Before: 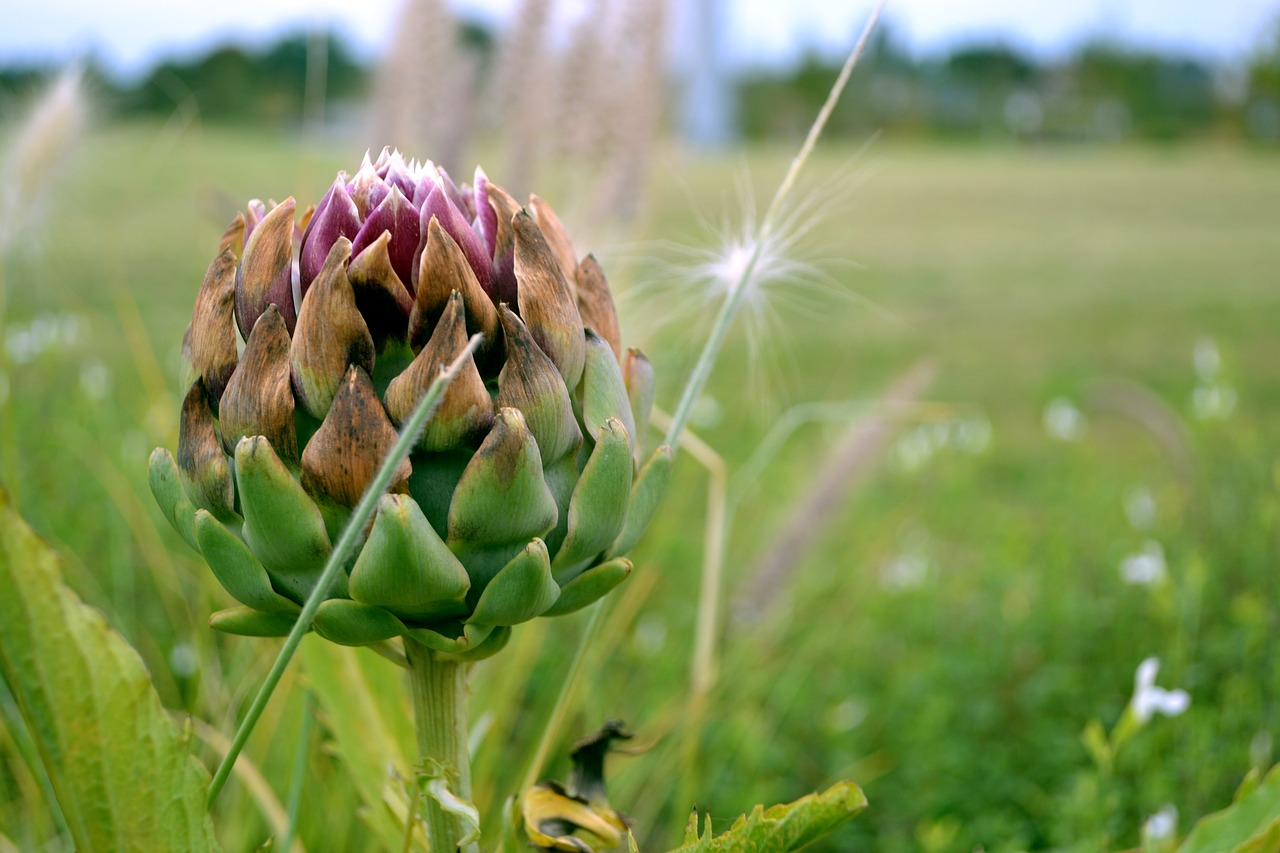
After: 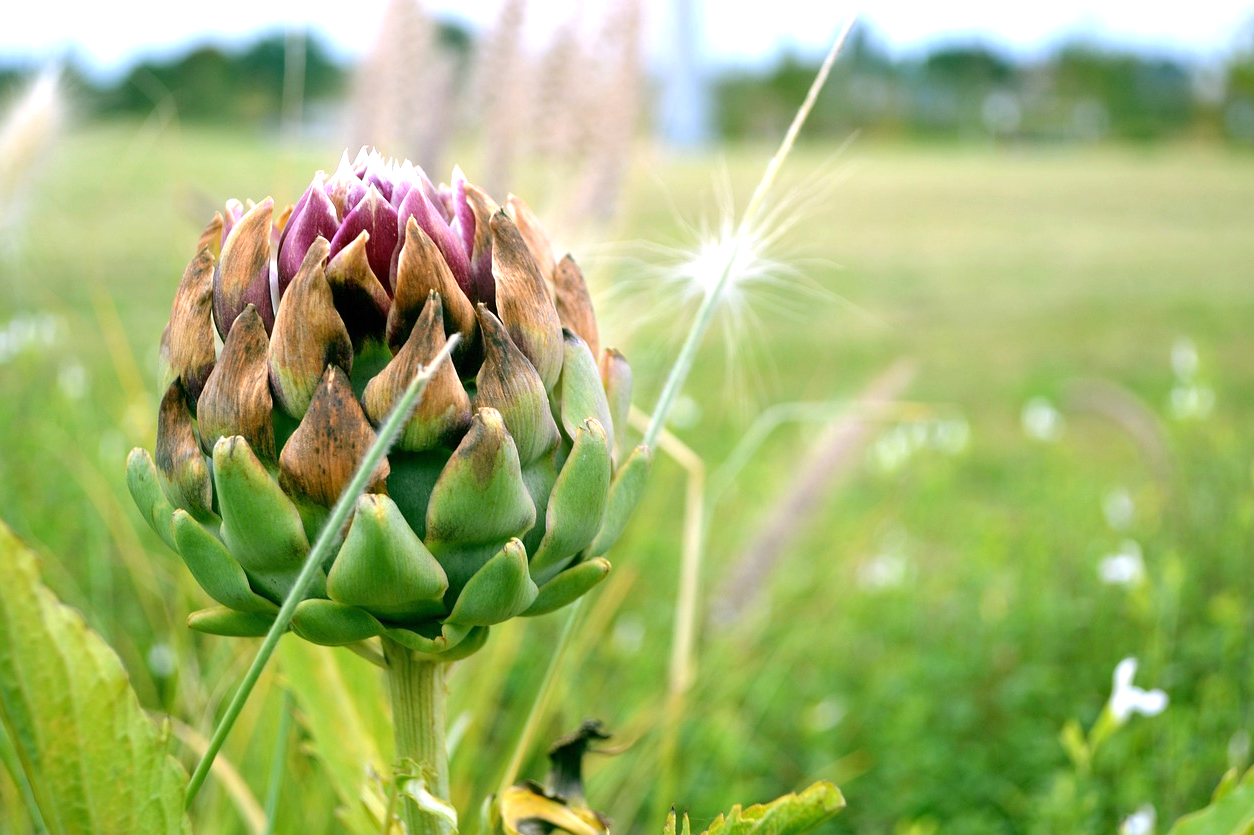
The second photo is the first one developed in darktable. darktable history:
exposure: black level correction 0, exposure 0.7 EV, compensate exposure bias true, compensate highlight preservation false
crop: left 1.743%, right 0.268%, bottom 2.011%
